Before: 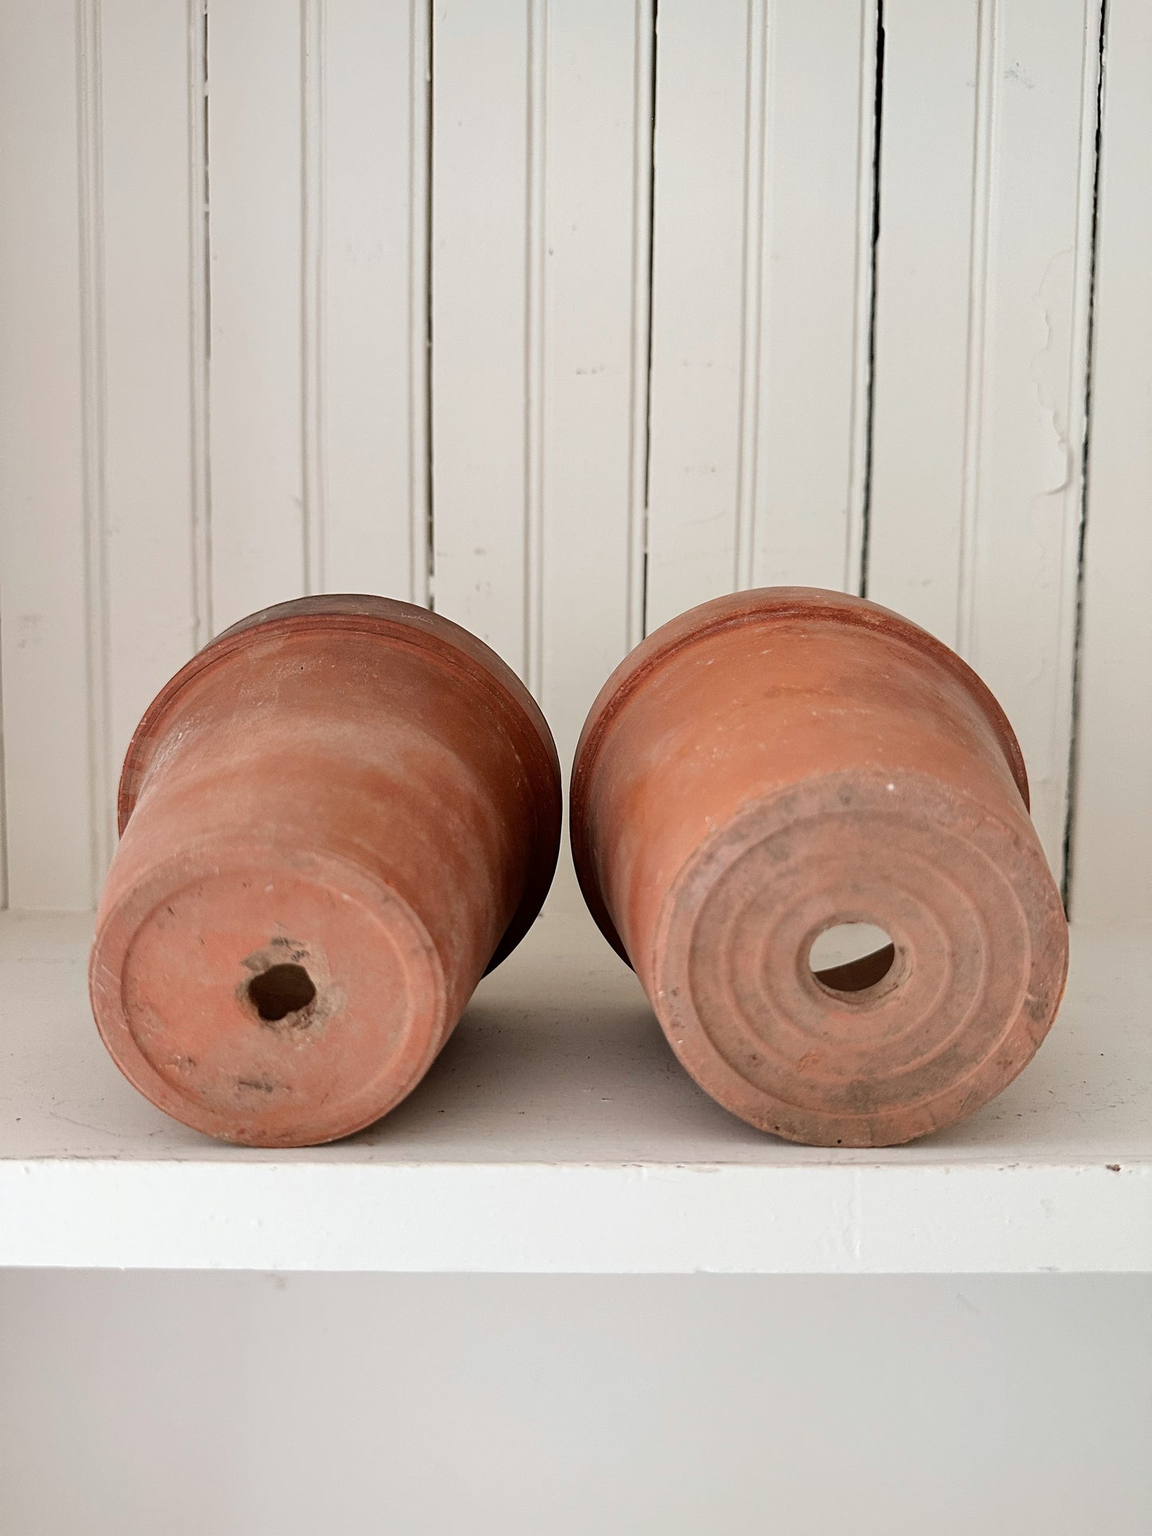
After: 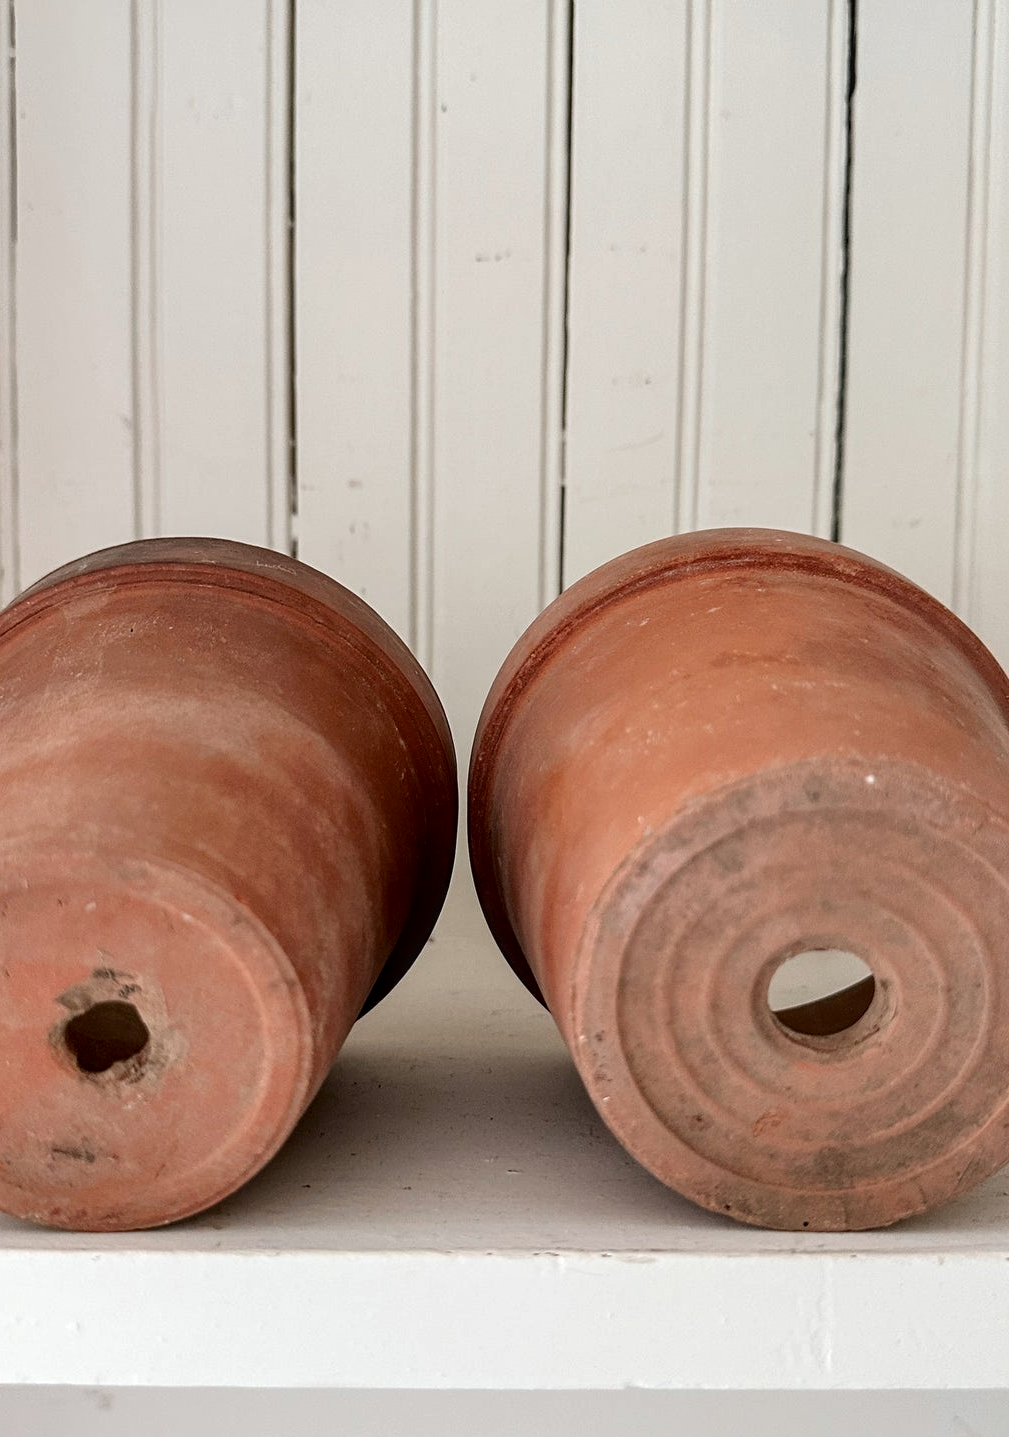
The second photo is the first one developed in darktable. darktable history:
crop and rotate: left 17.132%, top 10.828%, right 12.995%, bottom 14.571%
local contrast: on, module defaults
contrast brightness saturation: contrast 0.03, brightness -0.034
